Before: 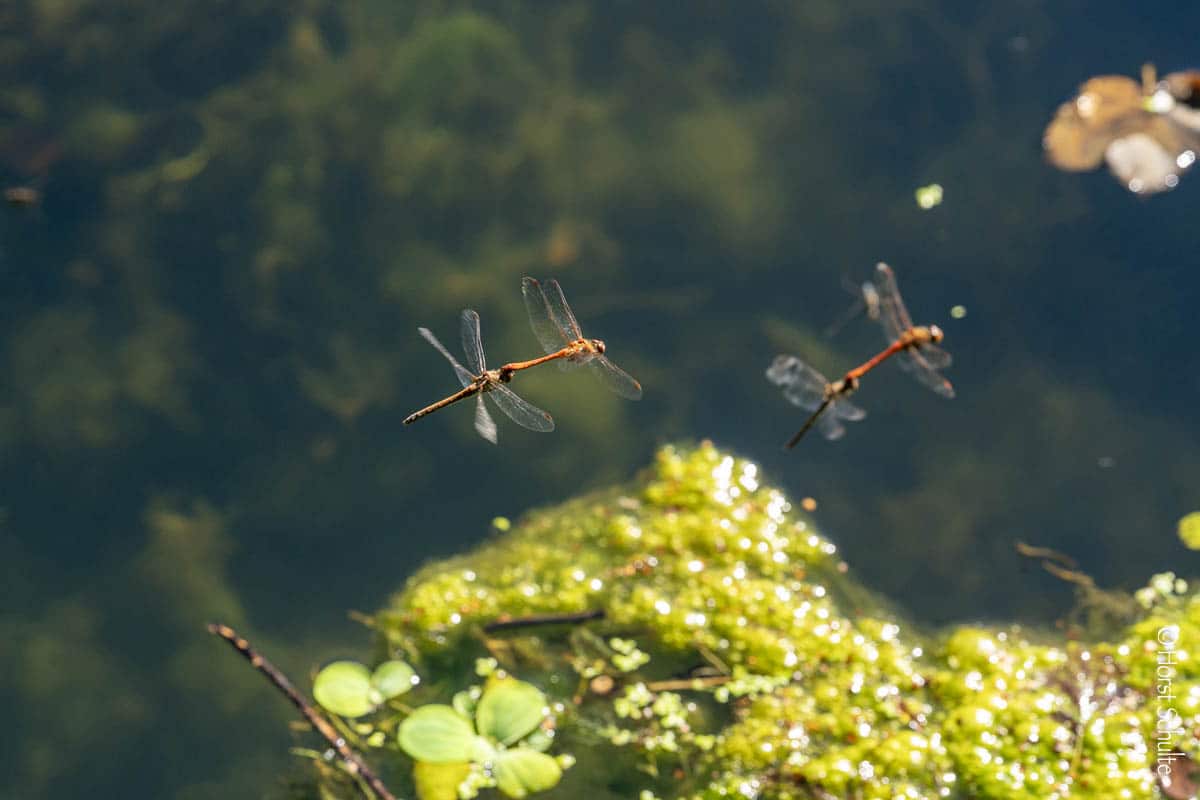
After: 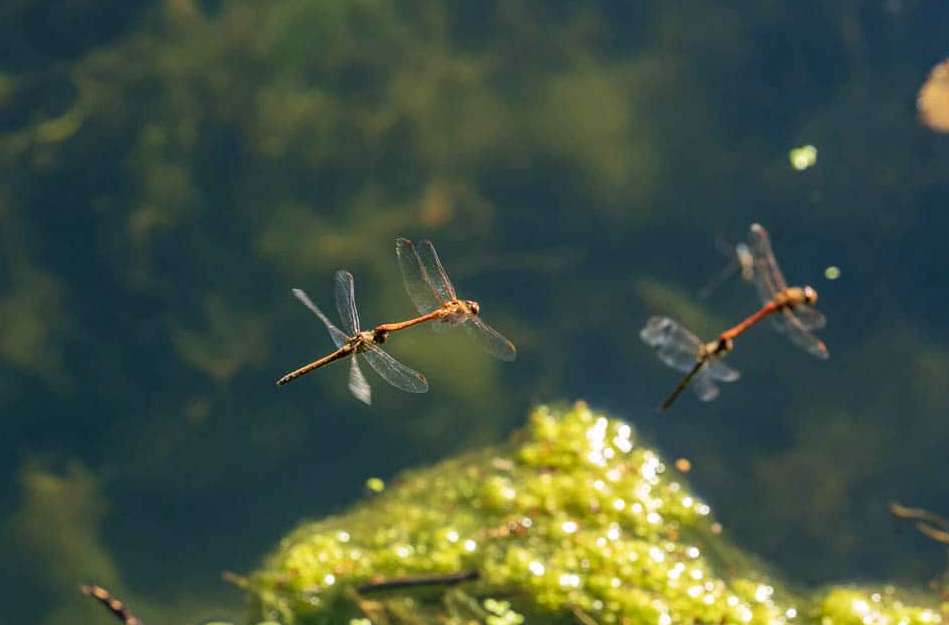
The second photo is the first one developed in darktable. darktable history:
velvia: on, module defaults
crop and rotate: left 10.543%, top 5.118%, right 10.353%, bottom 16.739%
